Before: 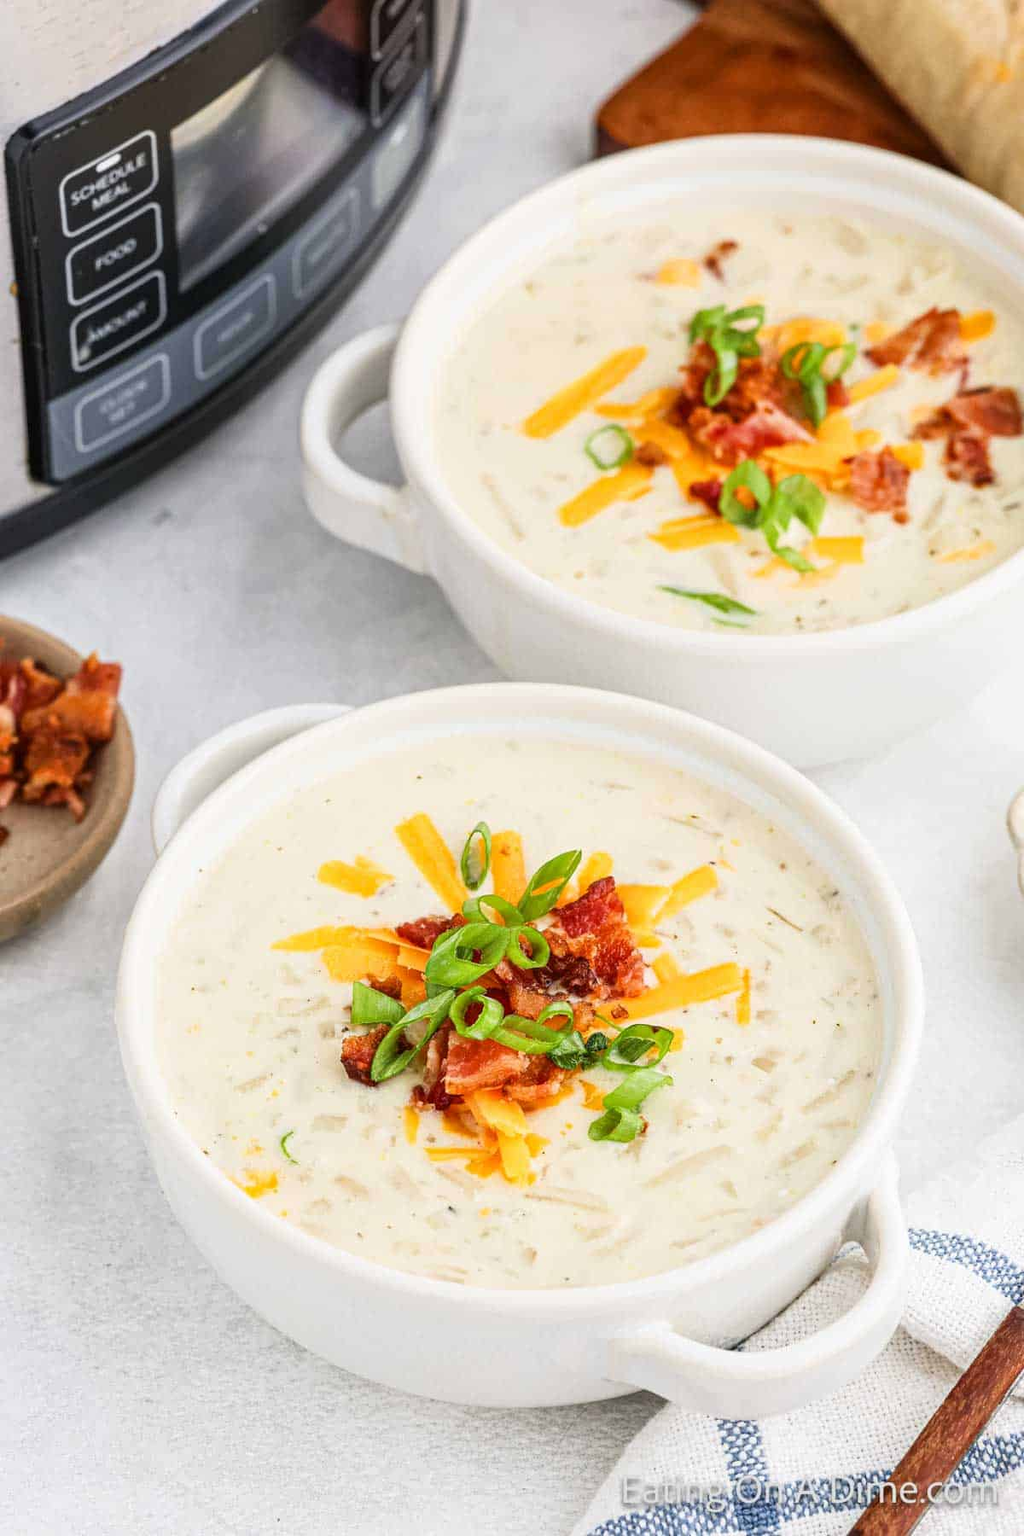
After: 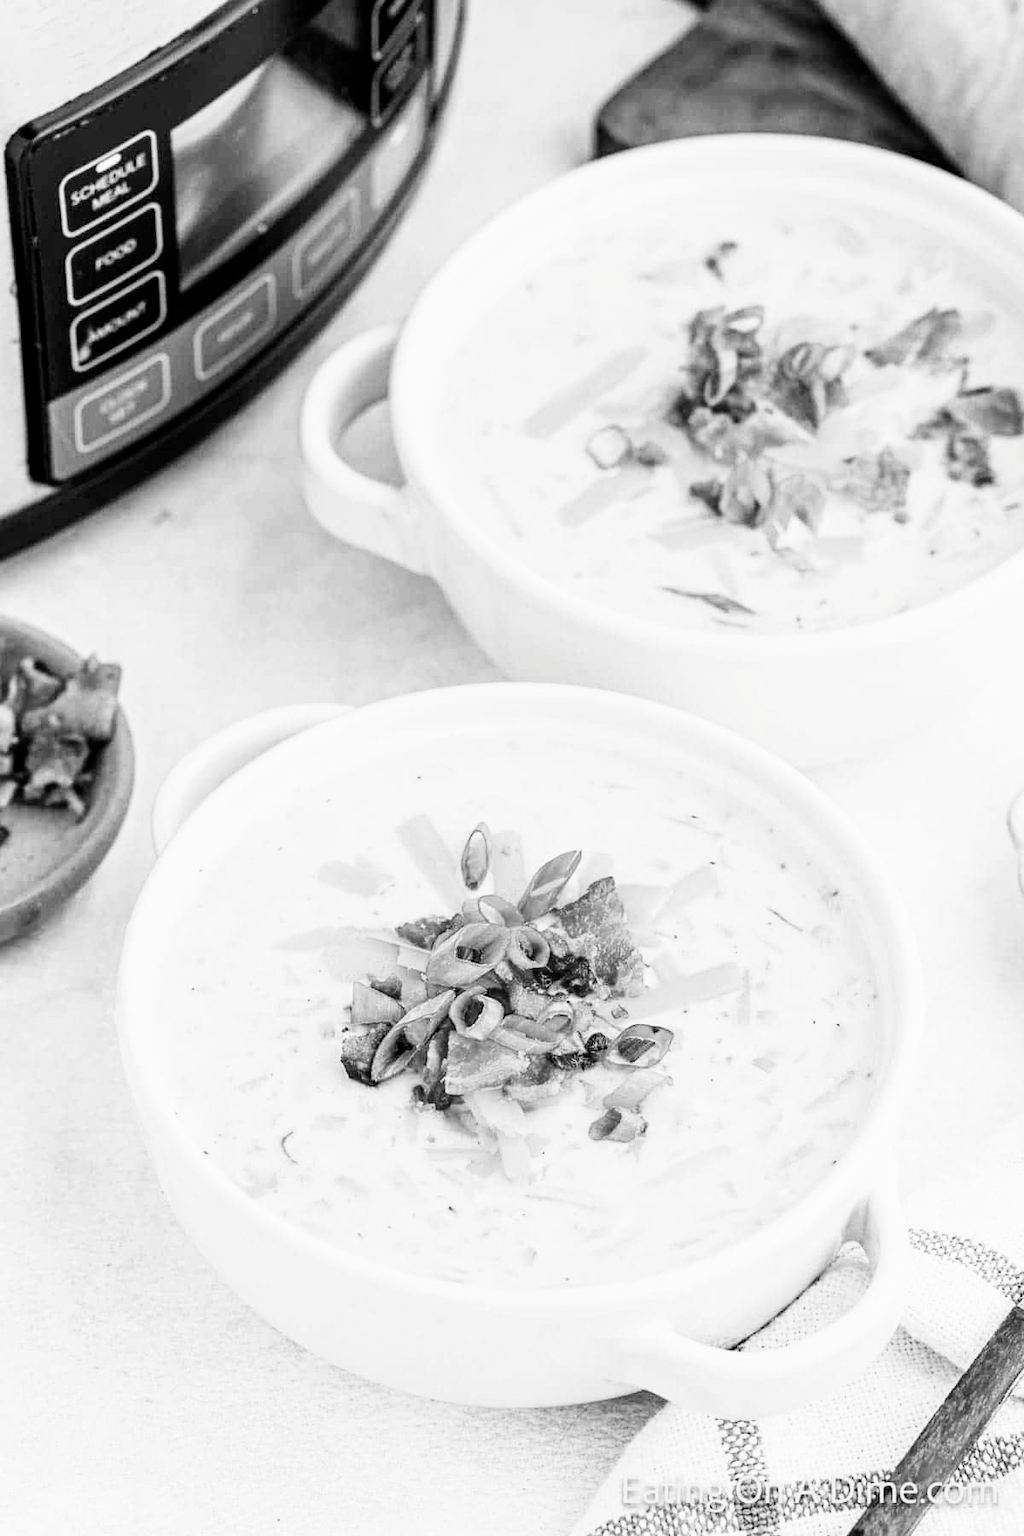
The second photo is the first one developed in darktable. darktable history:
contrast brightness saturation: brightness -0.096
filmic rgb: black relative exposure -5.01 EV, white relative exposure 3.54 EV, threshold 2.95 EV, hardness 3.18, contrast 1.392, highlights saturation mix -49.72%, preserve chrominance RGB euclidean norm (legacy), color science v4 (2020), enable highlight reconstruction true
